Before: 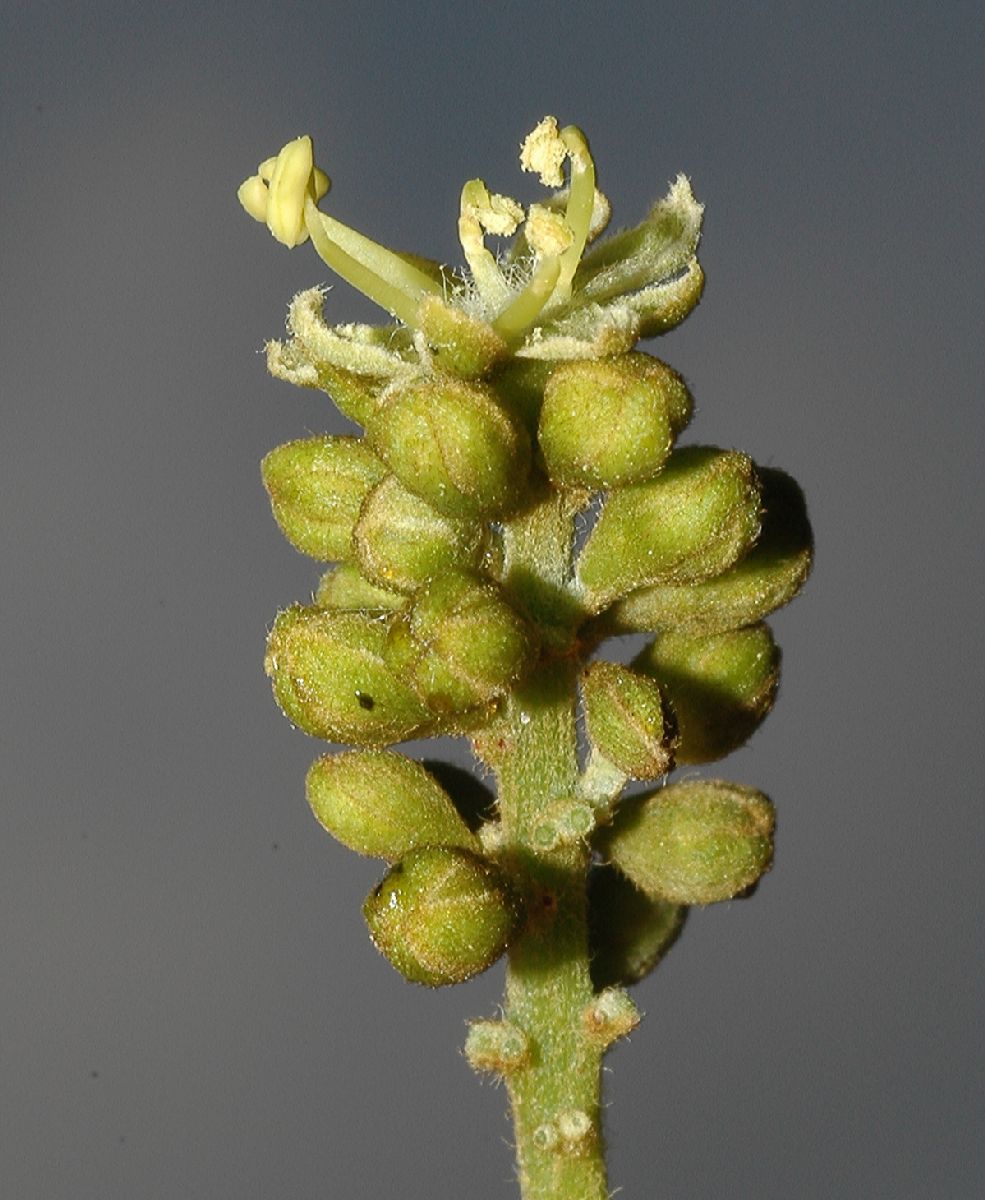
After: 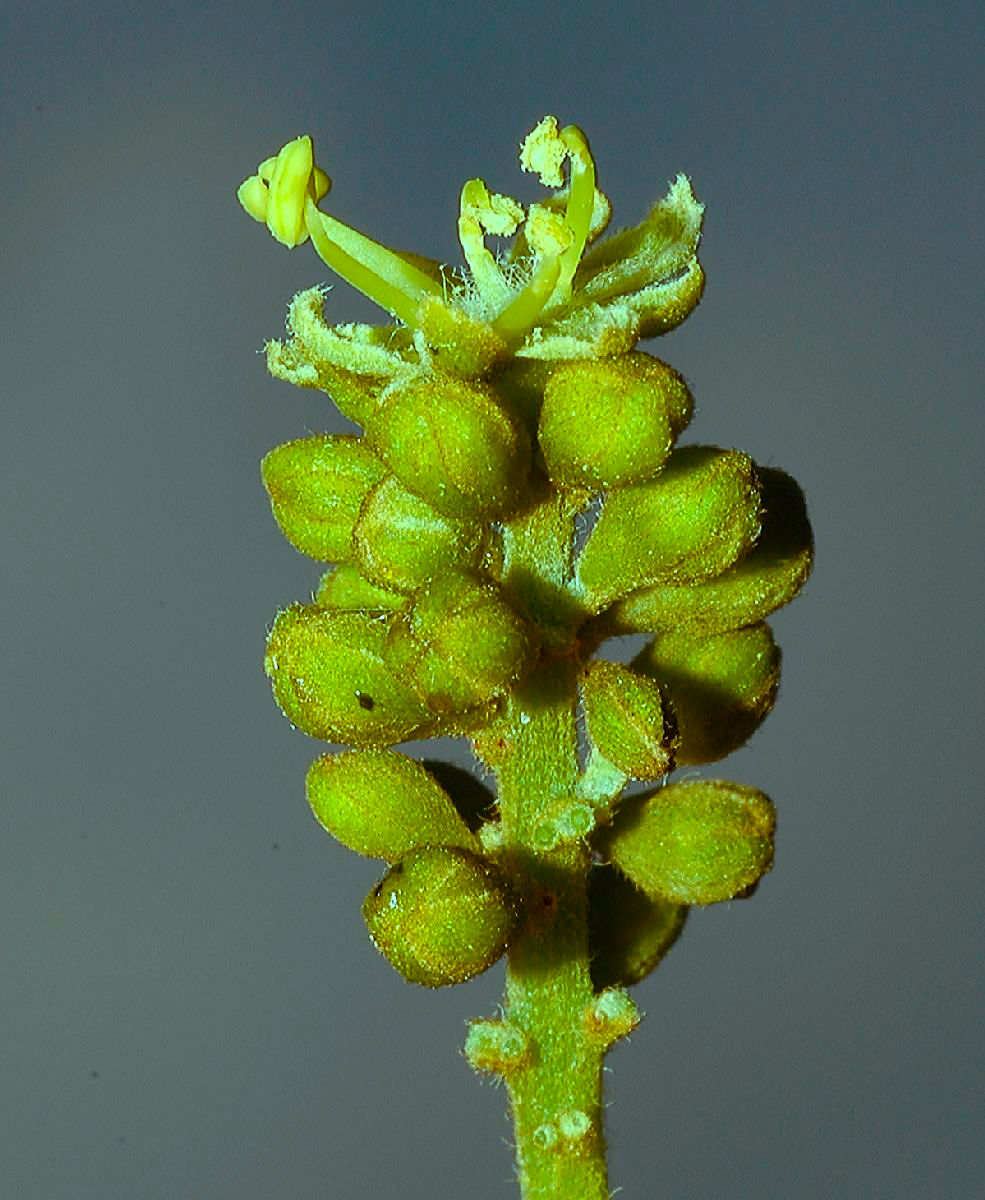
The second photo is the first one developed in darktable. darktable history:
sharpen: on, module defaults
color balance rgb: highlights gain › chroma 5.328%, highlights gain › hue 194.54°, perceptual saturation grading › global saturation 36.888%, perceptual saturation grading › shadows 35.875%, global vibrance 20%
